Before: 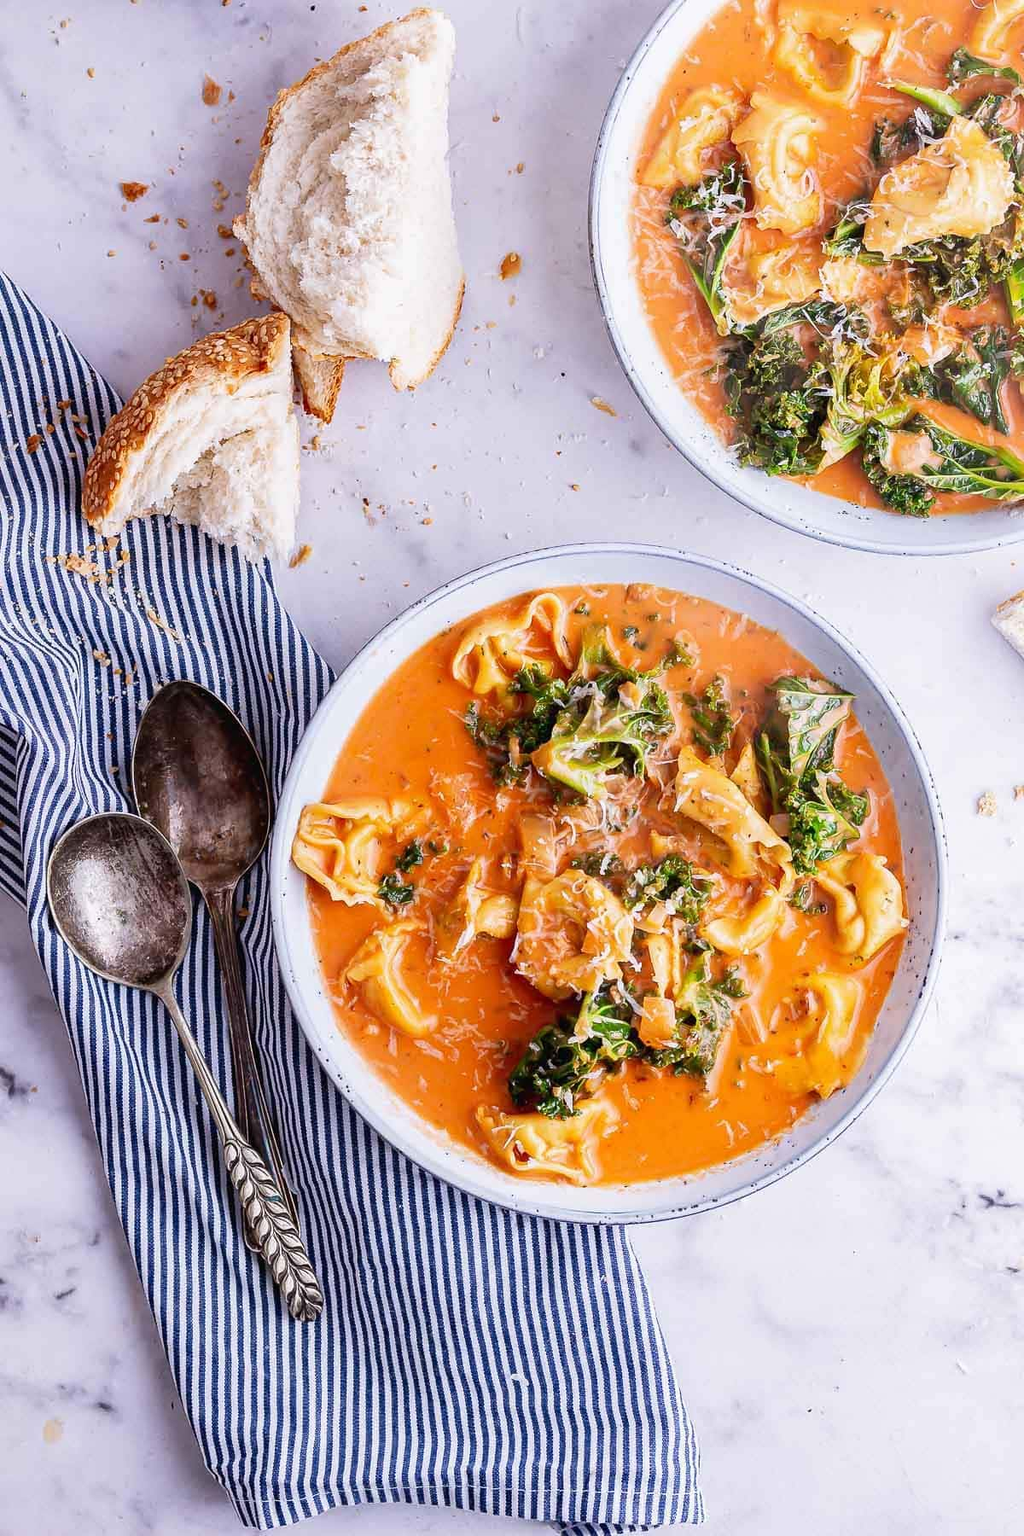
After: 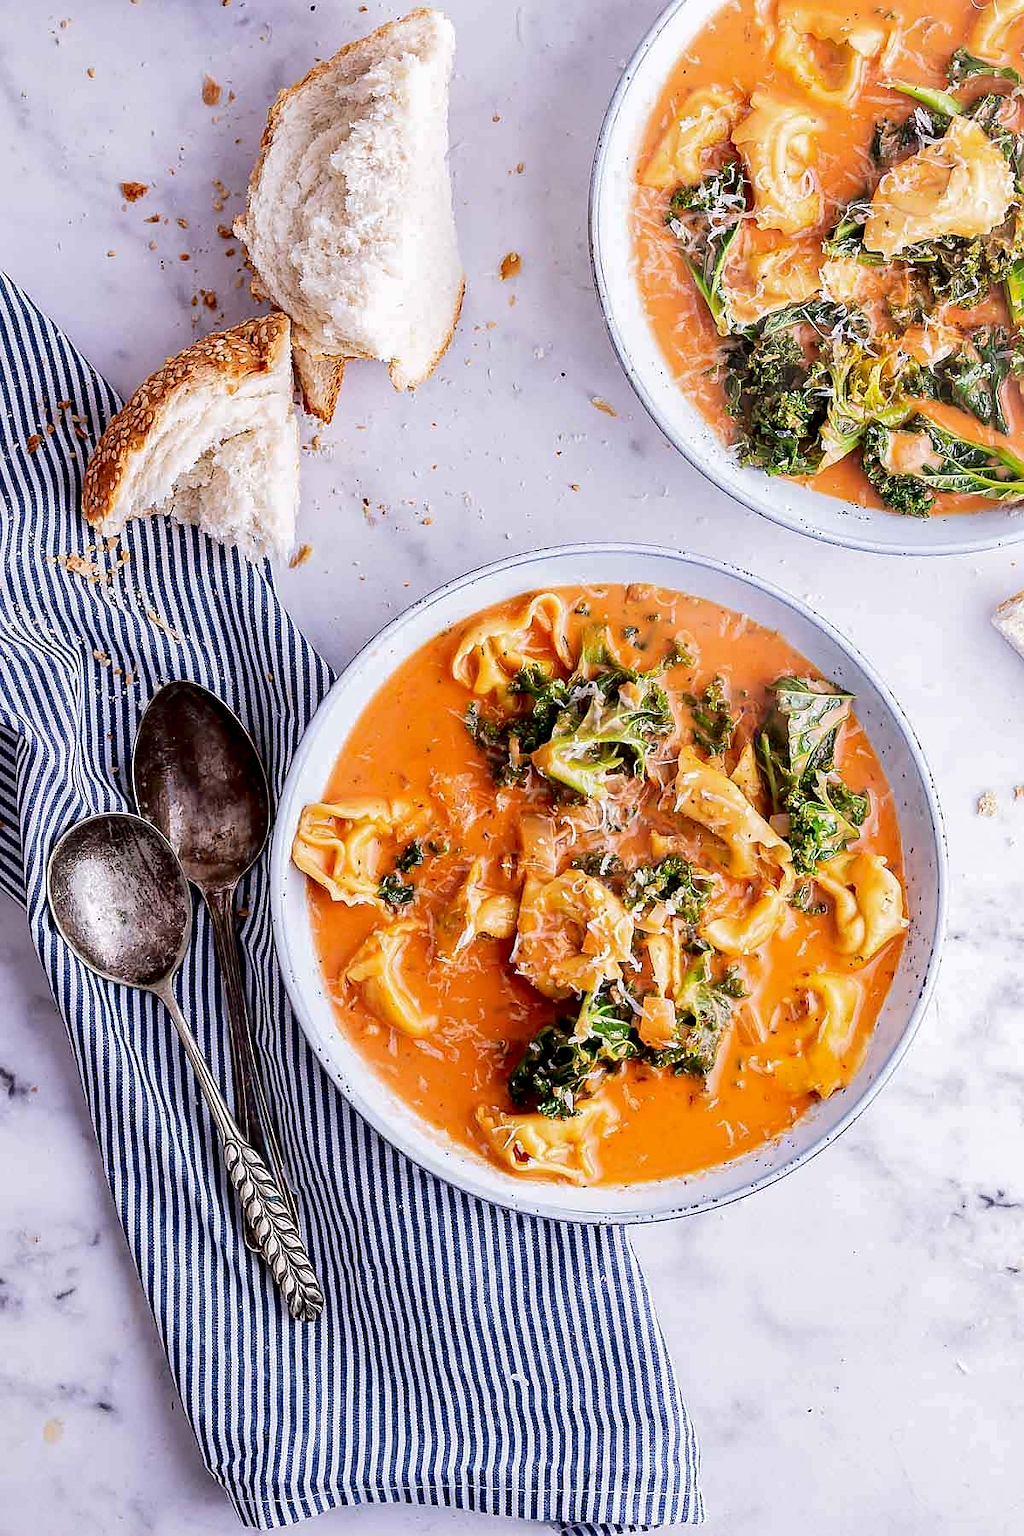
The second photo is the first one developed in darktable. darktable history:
local contrast: highlights 105%, shadows 101%, detail 119%, midtone range 0.2
sharpen: radius 0.984, amount 0.603
tone curve: curves: ch0 [(0, 0) (0.003, 0.008) (0.011, 0.01) (0.025, 0.012) (0.044, 0.023) (0.069, 0.033) (0.1, 0.046) (0.136, 0.075) (0.177, 0.116) (0.224, 0.171) (0.277, 0.235) (0.335, 0.312) (0.399, 0.397) (0.468, 0.466) (0.543, 0.54) (0.623, 0.62) (0.709, 0.701) (0.801, 0.782) (0.898, 0.877) (1, 1)], color space Lab, independent channels, preserve colors none
